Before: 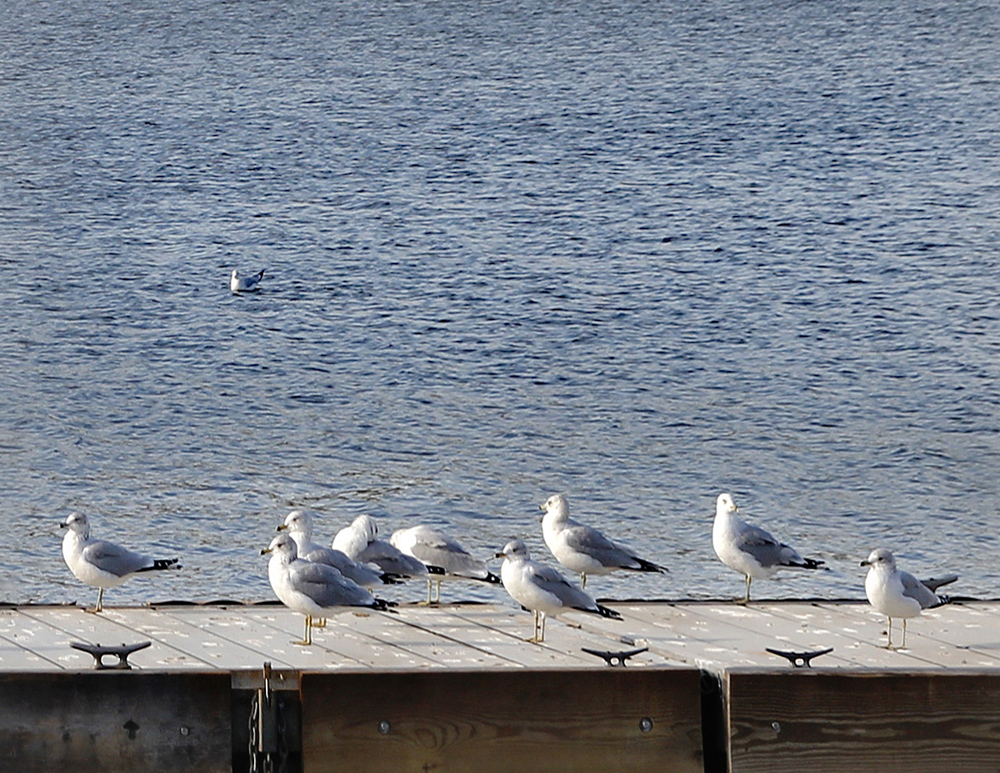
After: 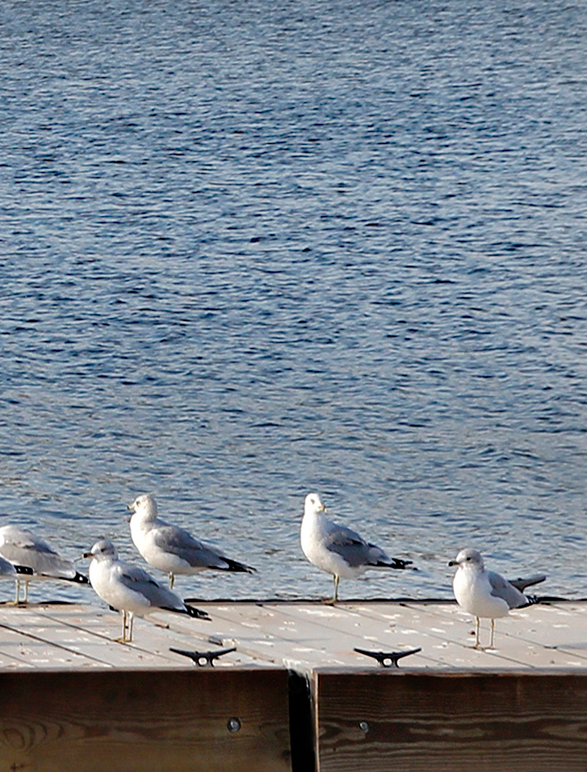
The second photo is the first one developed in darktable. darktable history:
crop: left 41.222%
